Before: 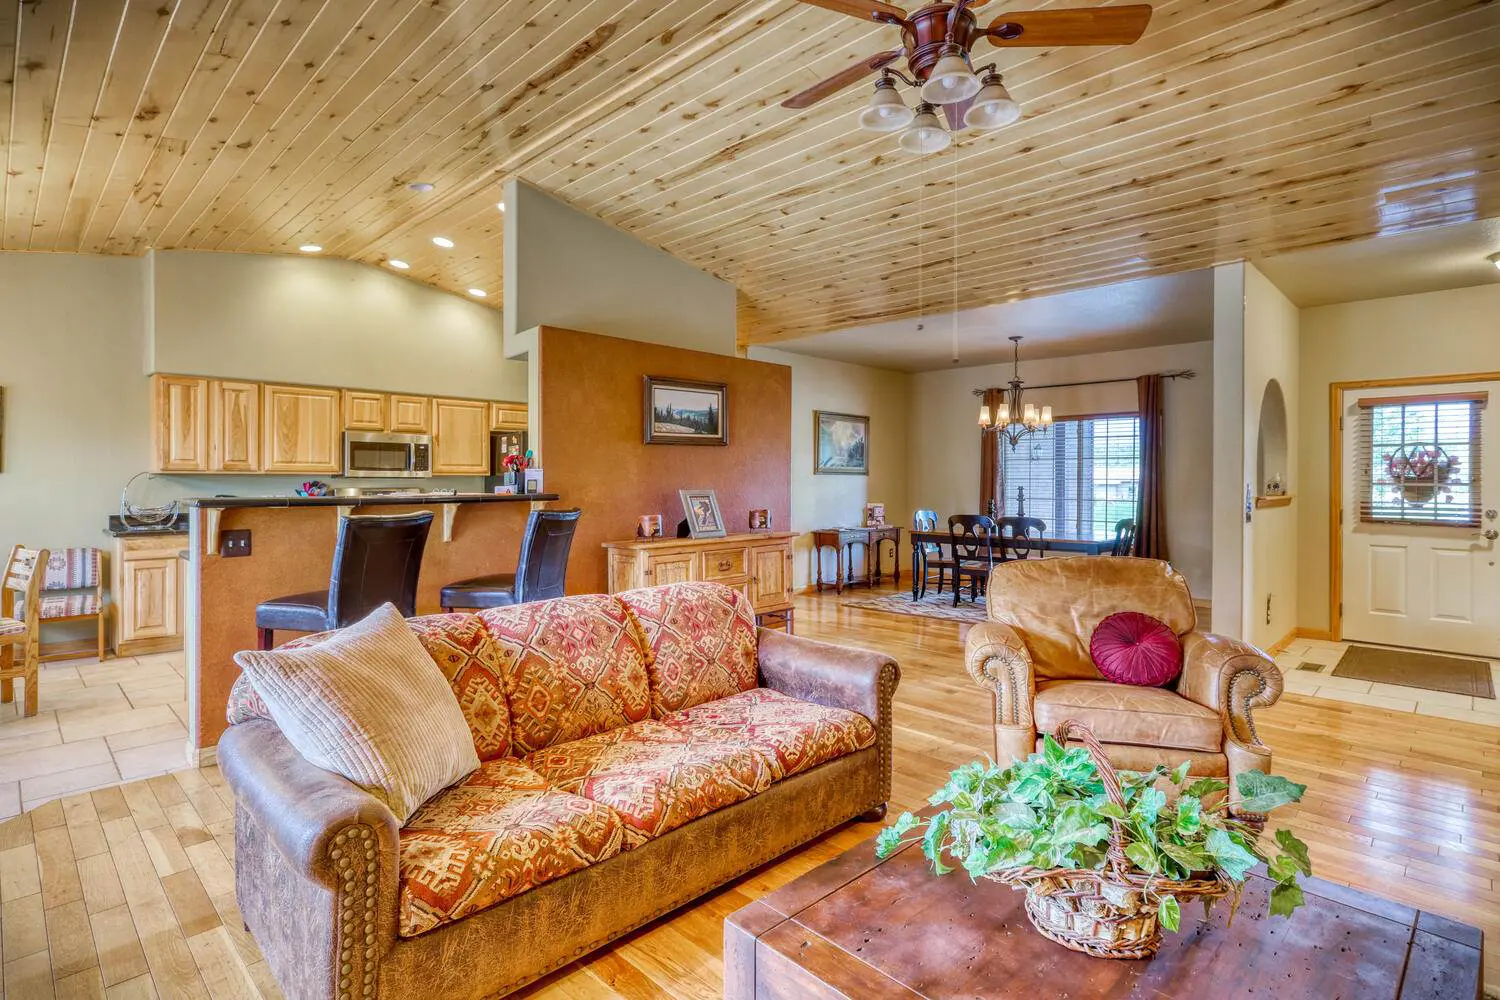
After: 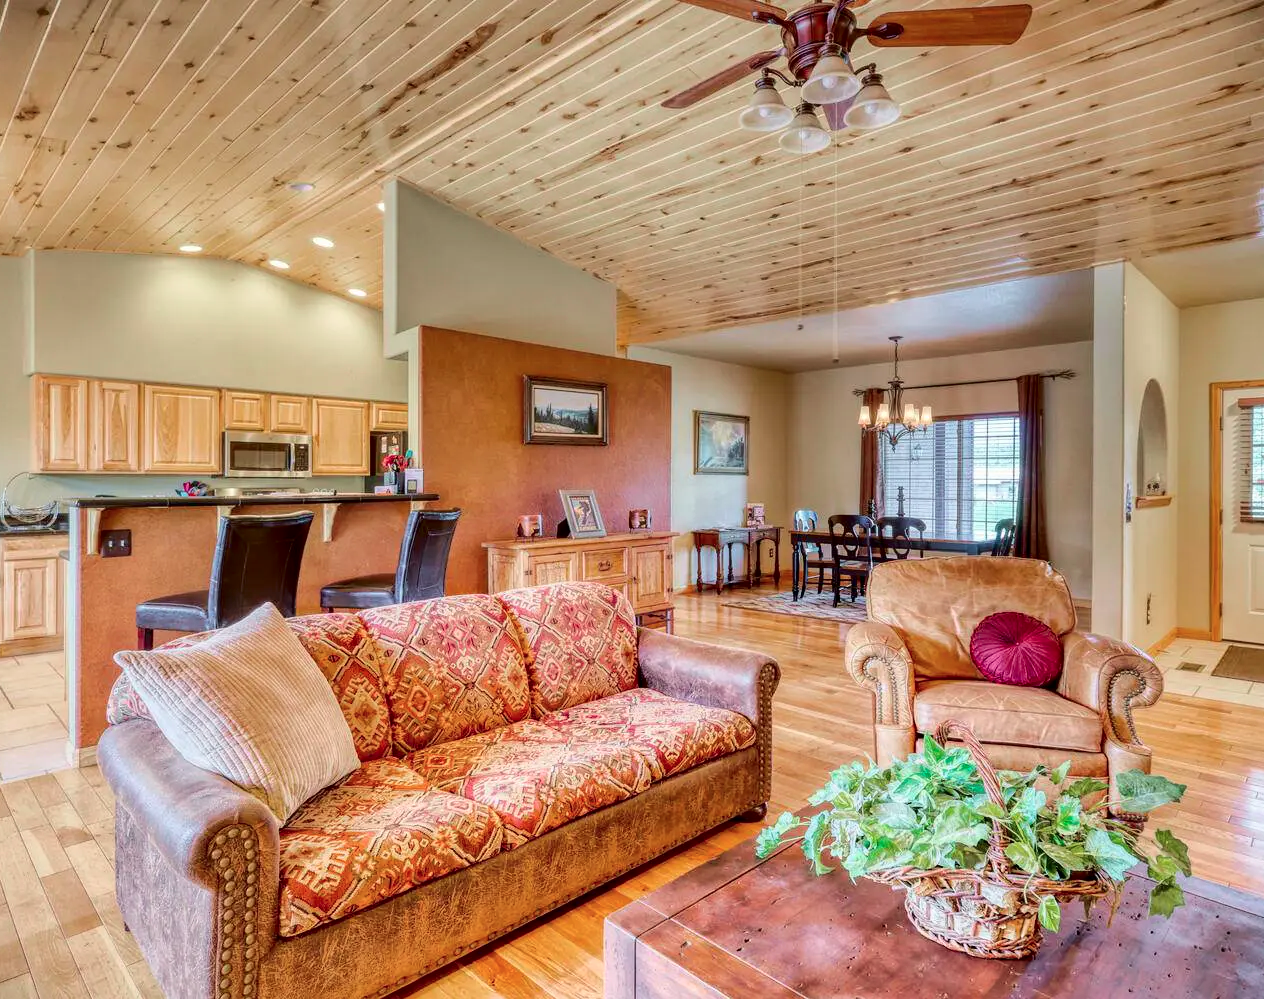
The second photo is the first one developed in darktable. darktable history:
crop: left 8.026%, right 7.374%
tone curve: curves: ch0 [(0.003, 0) (0.066, 0.023) (0.149, 0.094) (0.264, 0.238) (0.395, 0.401) (0.517, 0.553) (0.716, 0.743) (0.813, 0.846) (1, 1)]; ch1 [(0, 0) (0.164, 0.115) (0.337, 0.332) (0.39, 0.398) (0.464, 0.461) (0.501, 0.5) (0.521, 0.529) (0.571, 0.588) (0.652, 0.681) (0.733, 0.749) (0.811, 0.796) (1, 1)]; ch2 [(0, 0) (0.337, 0.382) (0.464, 0.476) (0.501, 0.502) (0.527, 0.54) (0.556, 0.567) (0.6, 0.59) (0.687, 0.675) (1, 1)], color space Lab, independent channels, preserve colors none
